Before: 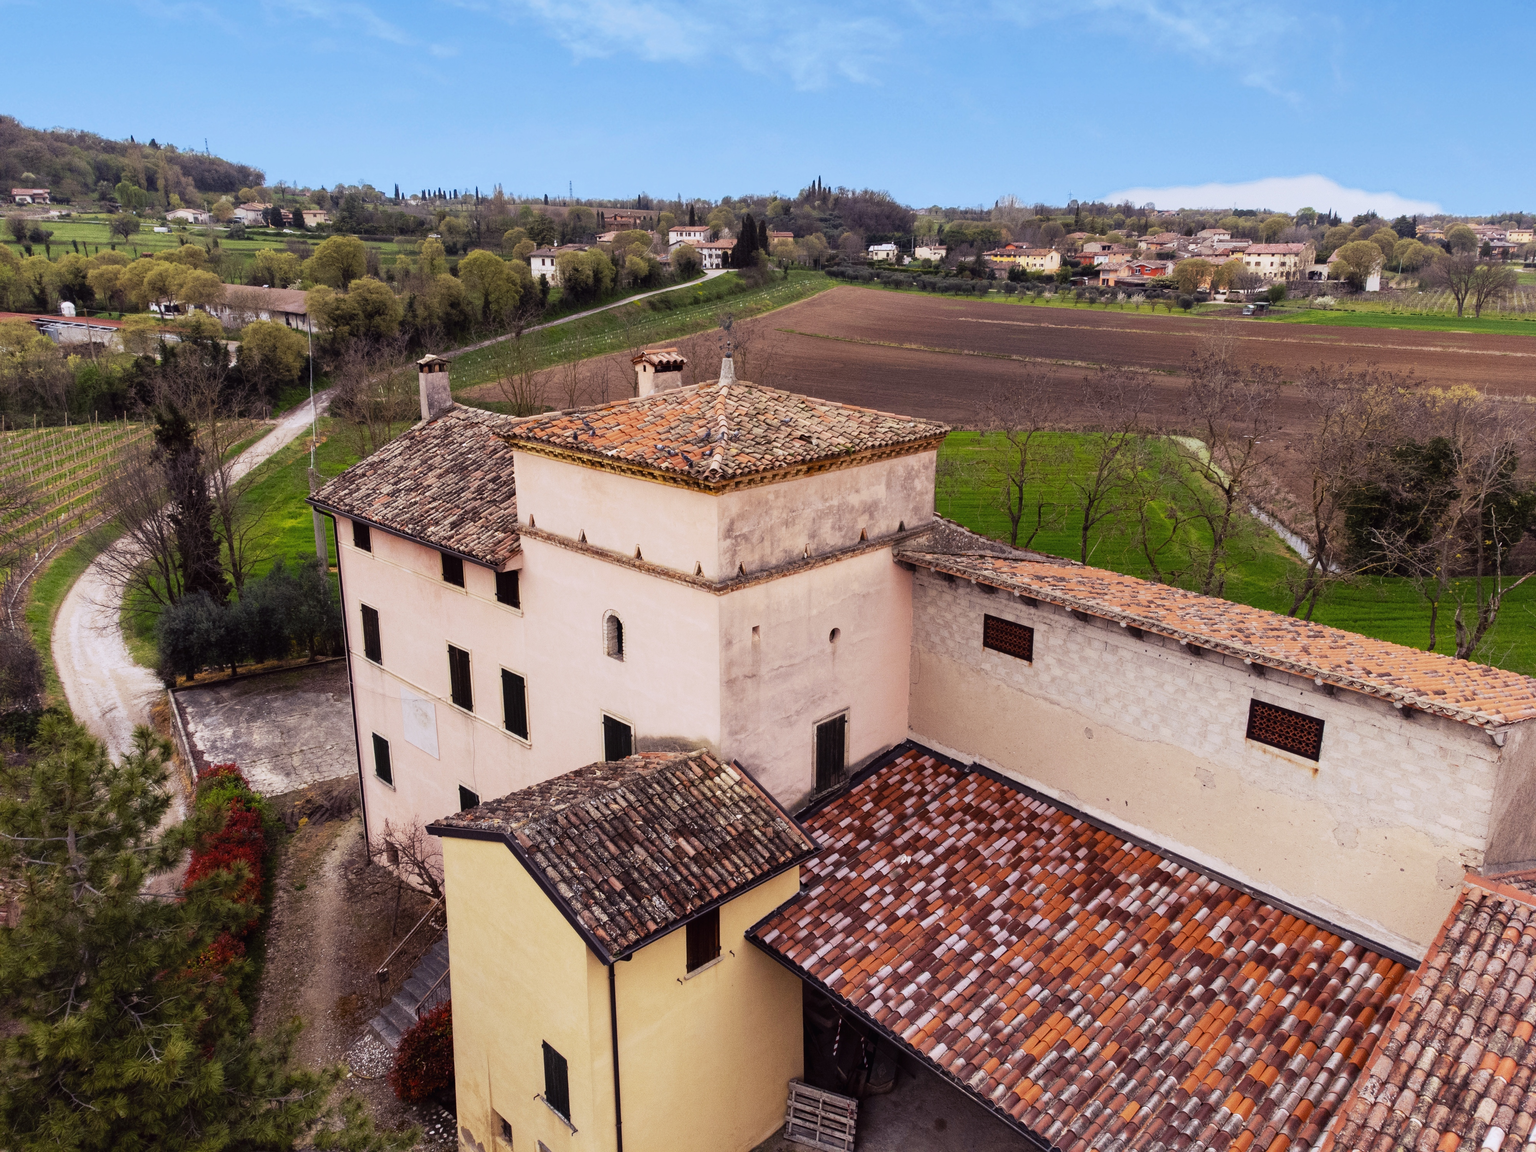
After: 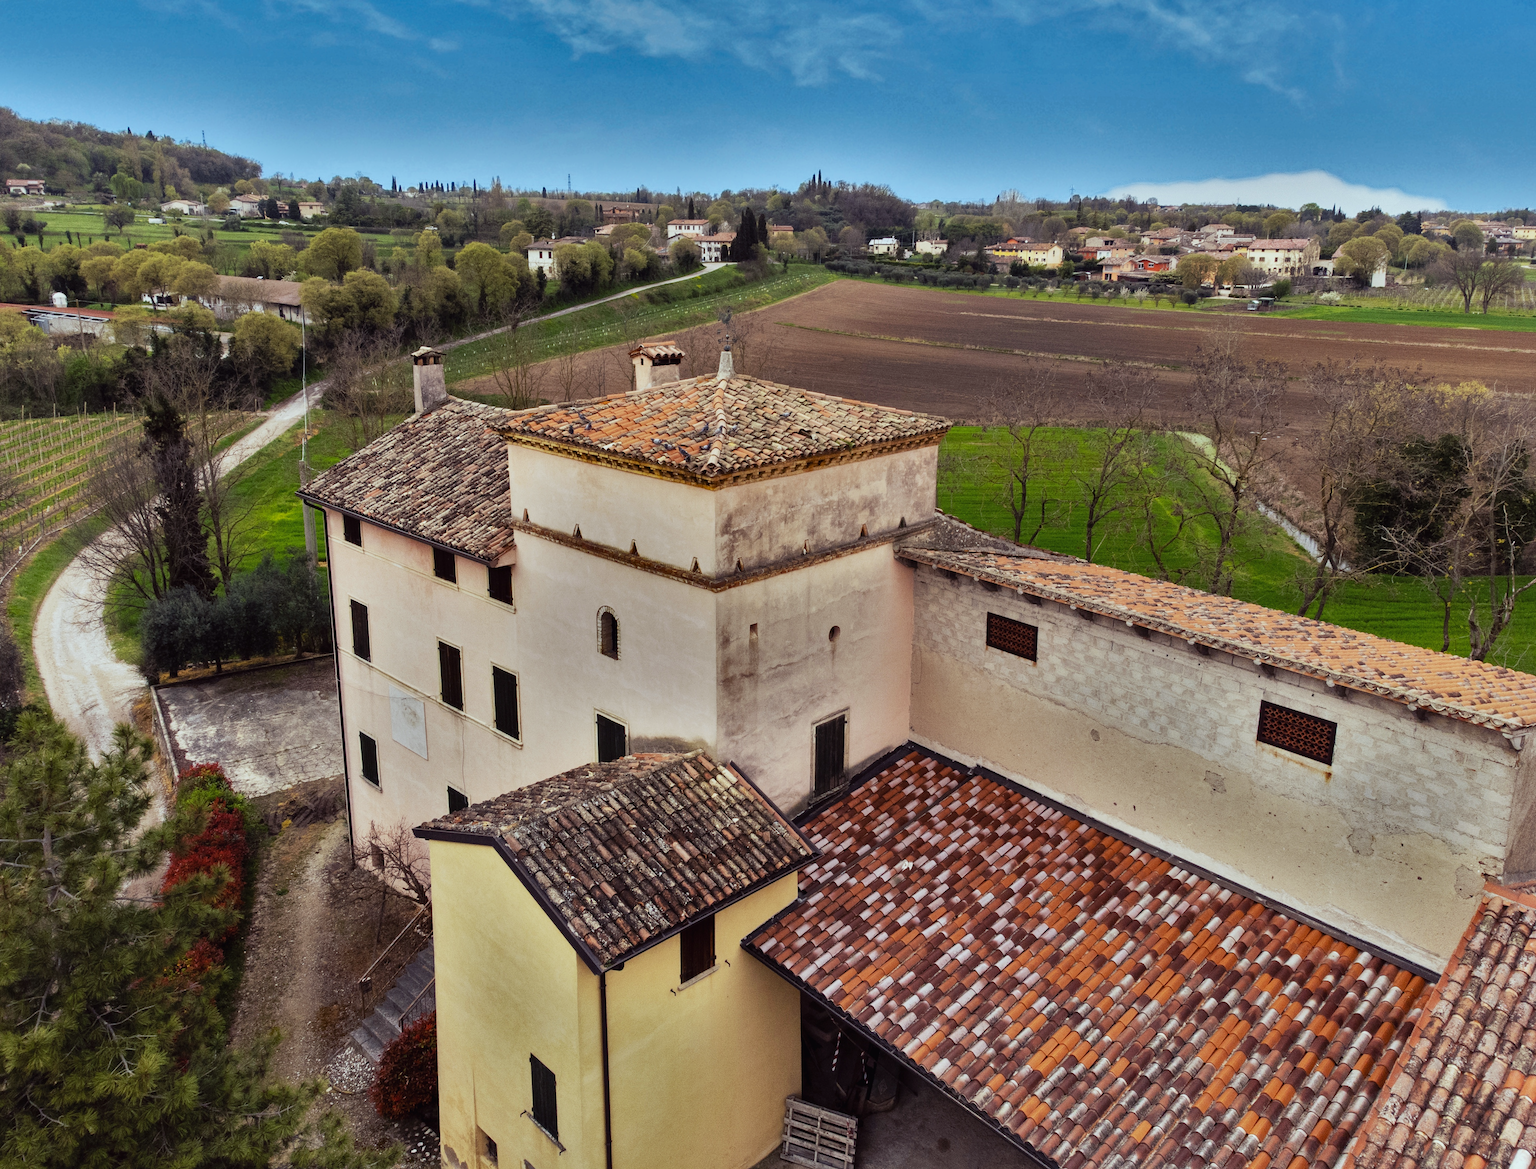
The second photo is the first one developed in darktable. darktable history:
color correction: highlights a* -8, highlights b* 3.1
rotate and perspective: rotation 0.226°, lens shift (vertical) -0.042, crop left 0.023, crop right 0.982, crop top 0.006, crop bottom 0.994
shadows and highlights: shadows 19.13, highlights -83.41, soften with gaussian
